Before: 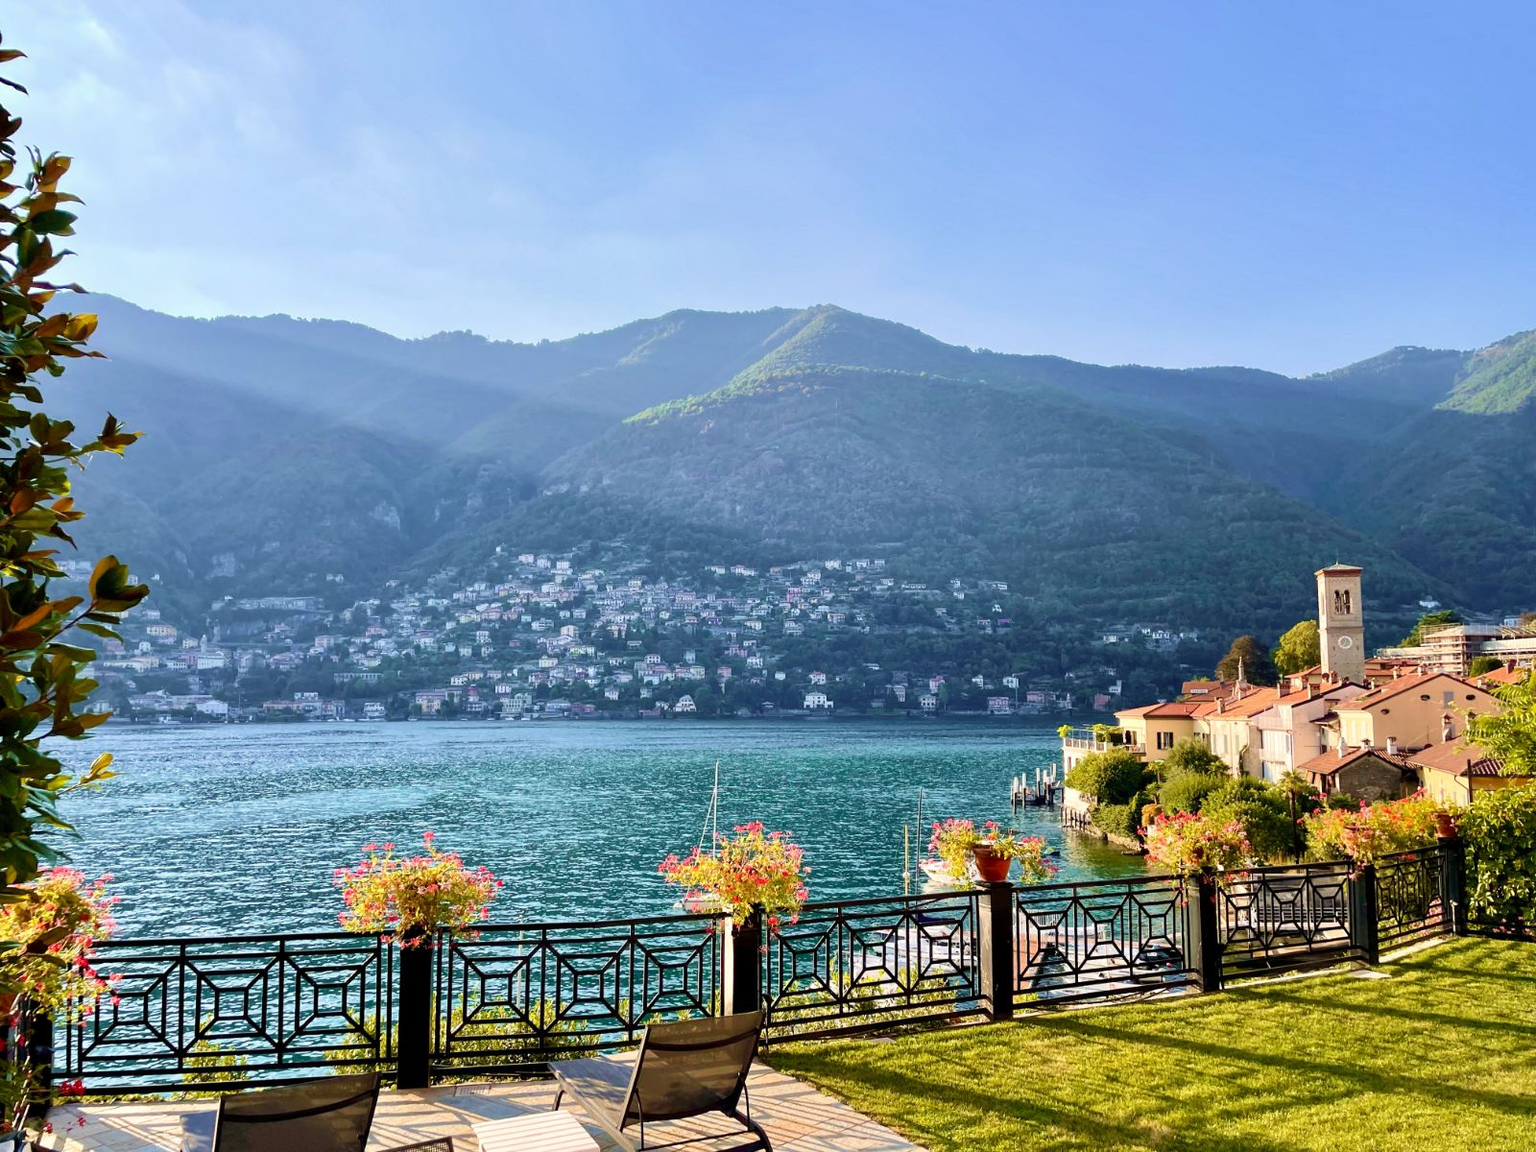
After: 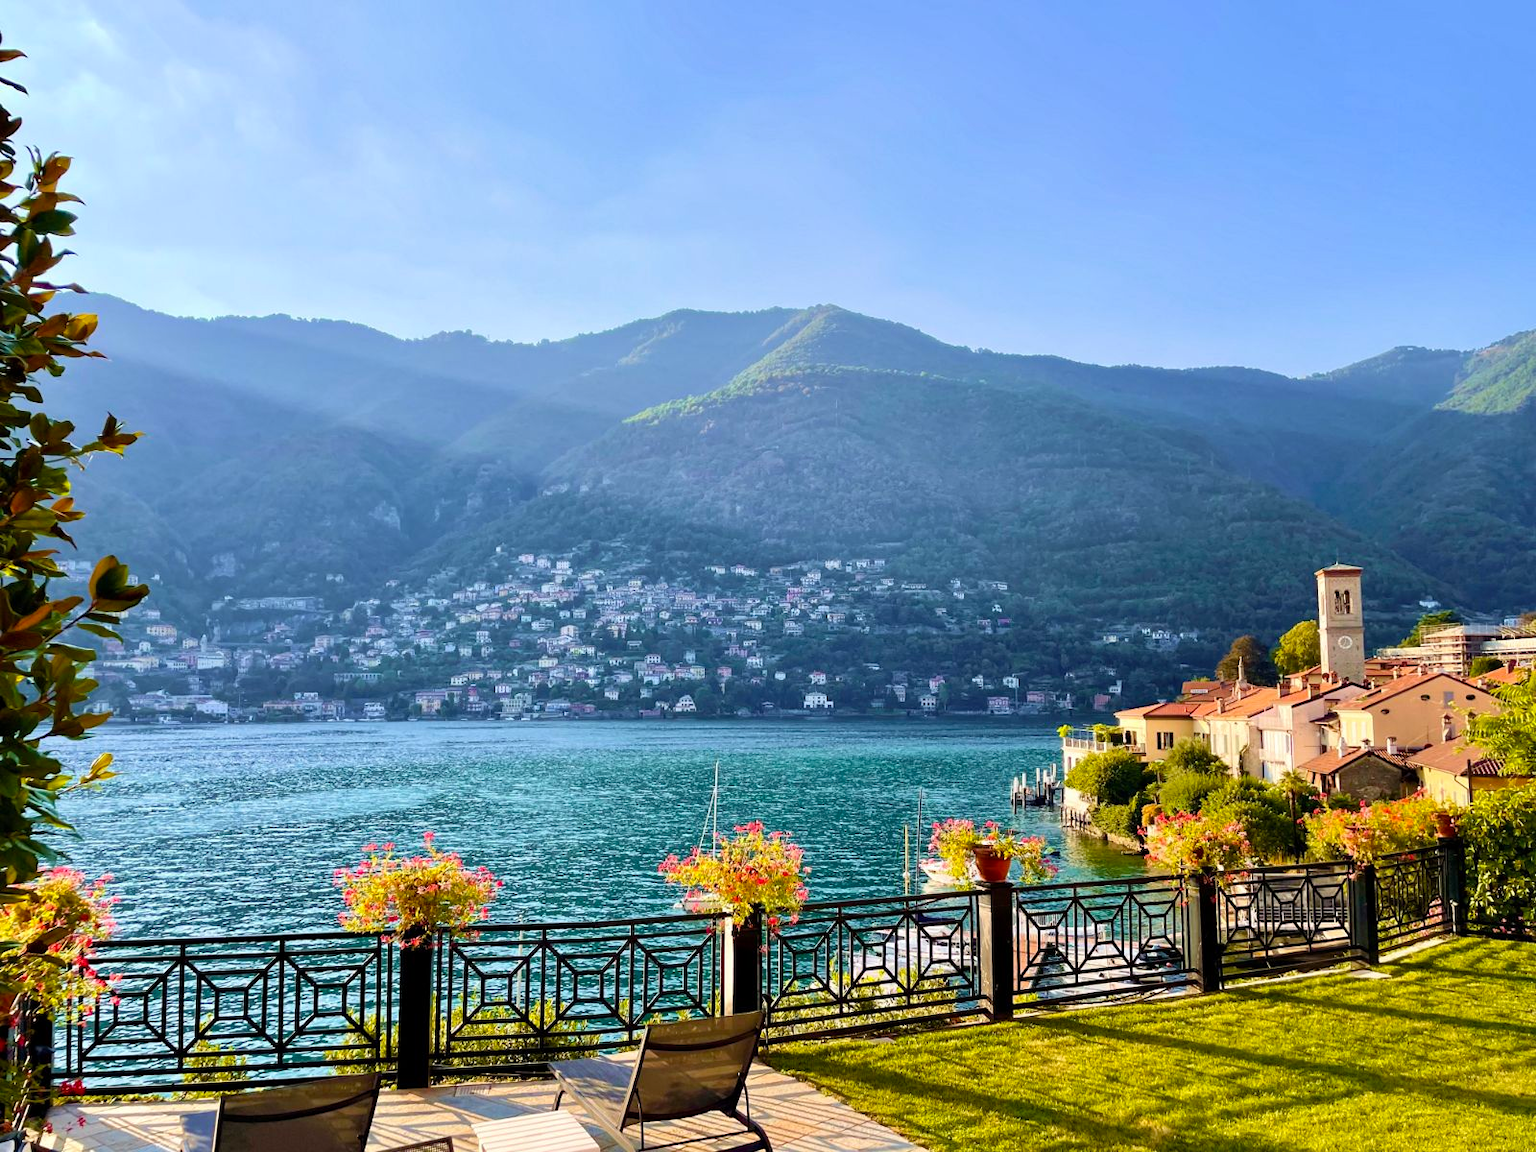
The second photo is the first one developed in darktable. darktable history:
color balance rgb: shadows lift › chroma 1.021%, shadows lift › hue 31.04°, perceptual saturation grading › global saturation 10.214%, global vibrance 20%
